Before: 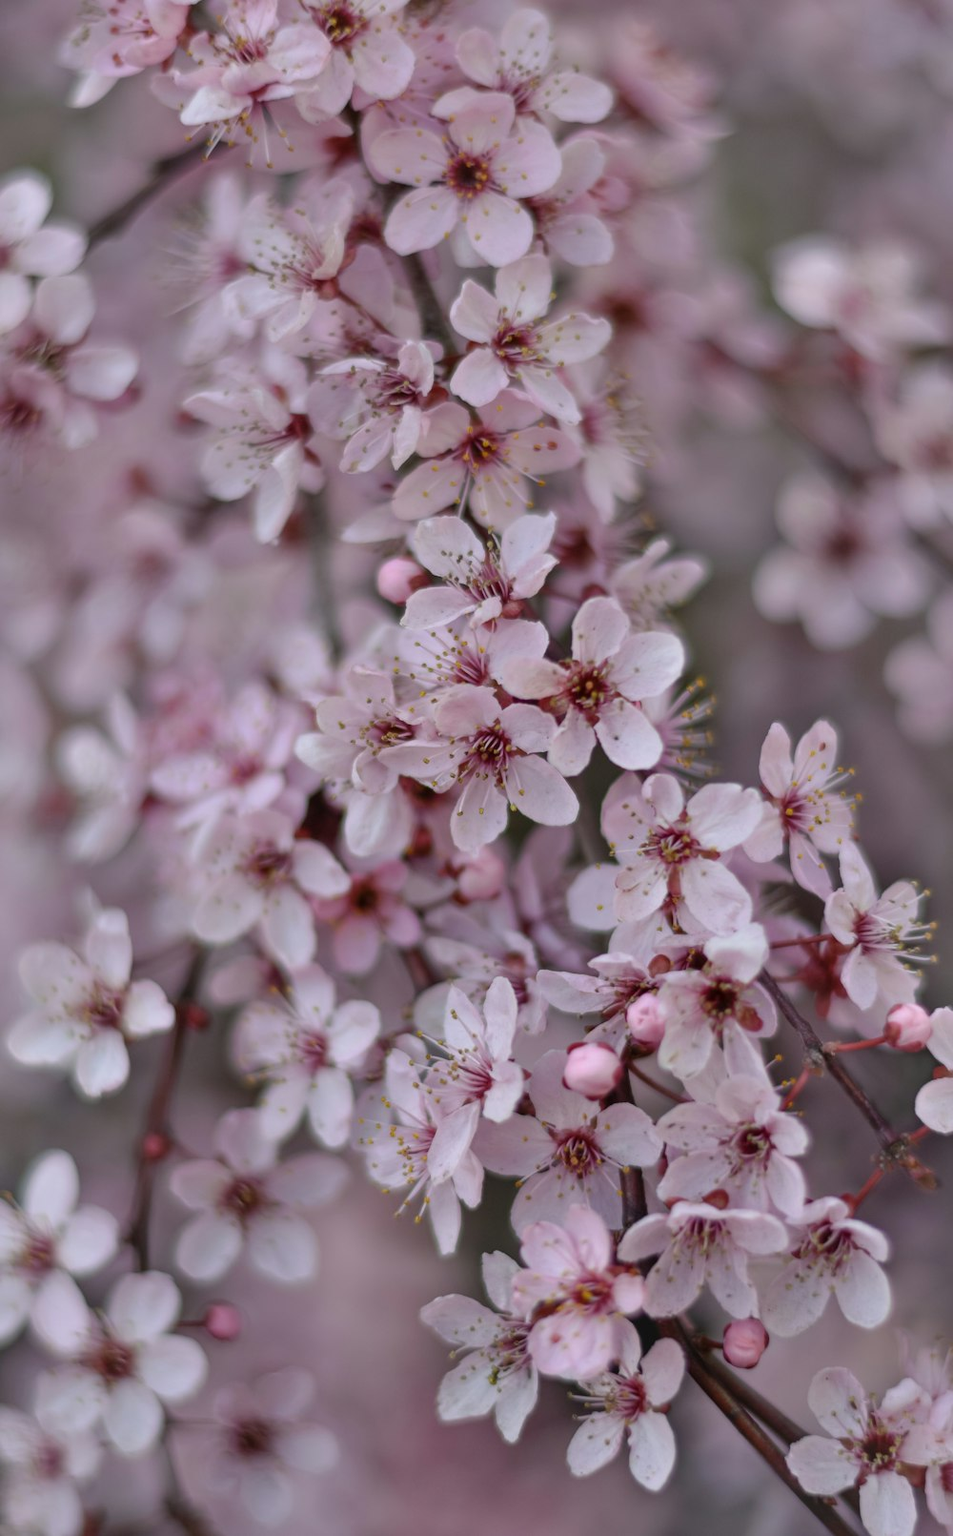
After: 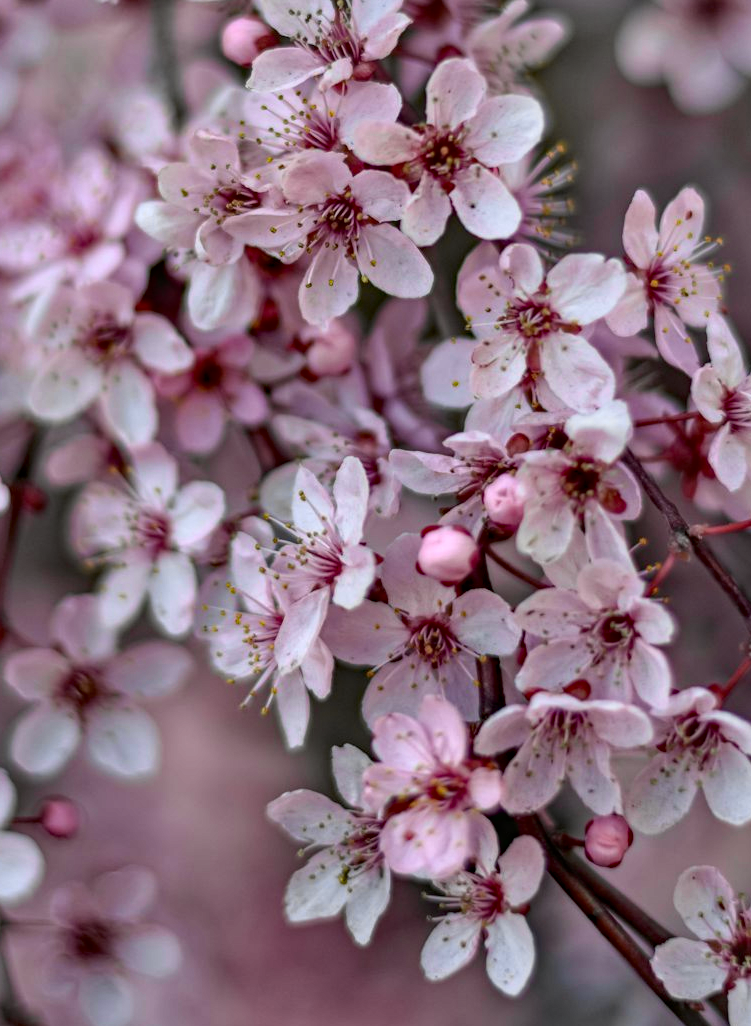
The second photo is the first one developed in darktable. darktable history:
tone curve: curves: ch0 [(0, 0.012) (0.056, 0.046) (0.218, 0.213) (0.606, 0.62) (0.82, 0.846) (1, 1)]; ch1 [(0, 0) (0.226, 0.261) (0.403, 0.437) (0.469, 0.472) (0.495, 0.499) (0.514, 0.504) (0.545, 0.555) (0.59, 0.598) (0.714, 0.733) (1, 1)]; ch2 [(0, 0) (0.269, 0.299) (0.459, 0.45) (0.498, 0.499) (0.523, 0.512) (0.568, 0.558) (0.634, 0.617) (0.702, 0.662) (0.781, 0.775) (1, 1)], color space Lab, independent channels, preserve colors none
haze removal: strength 0.284, distance 0.243, compatibility mode true, adaptive false
local contrast: on, module defaults
contrast brightness saturation: contrast 0.1, brightness 0.017, saturation 0.018
crop and rotate: left 17.415%, top 35.295%, right 7.449%, bottom 0.98%
